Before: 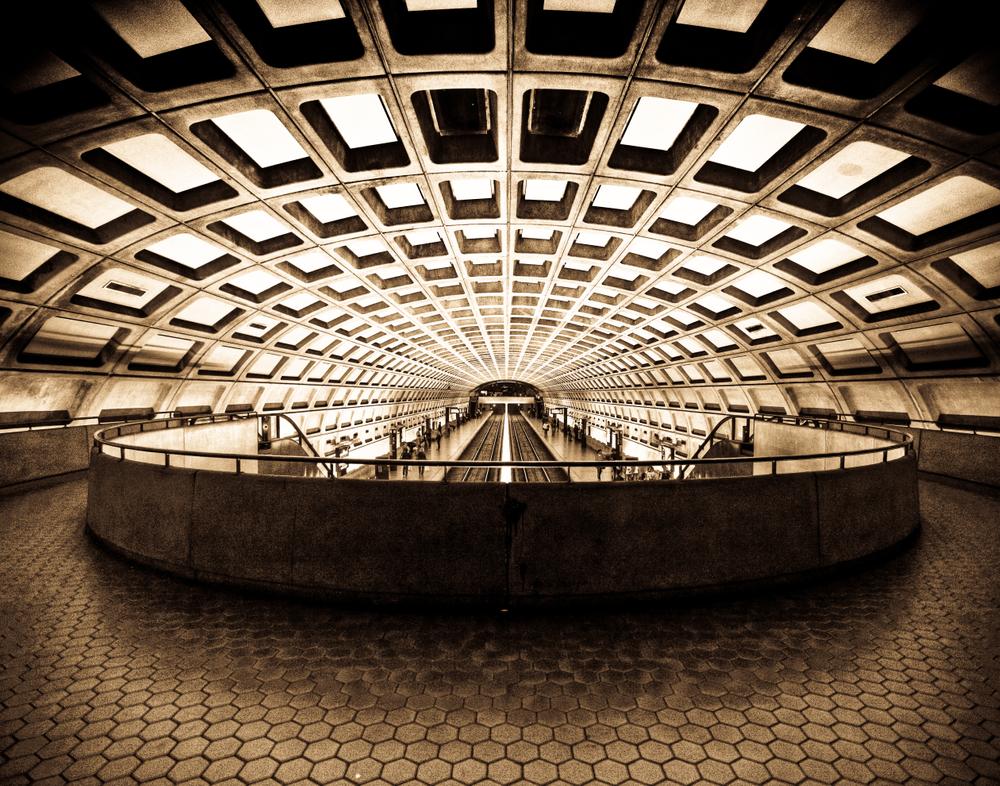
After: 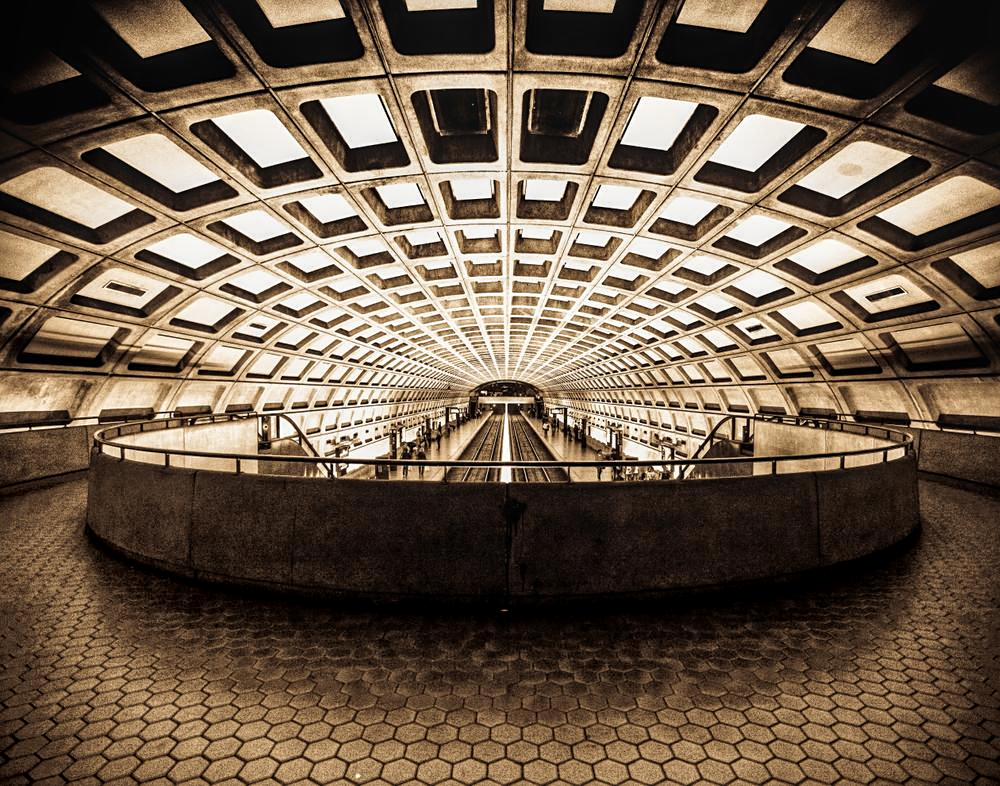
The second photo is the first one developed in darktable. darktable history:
sharpen: amount 0.207
local contrast: on, module defaults
